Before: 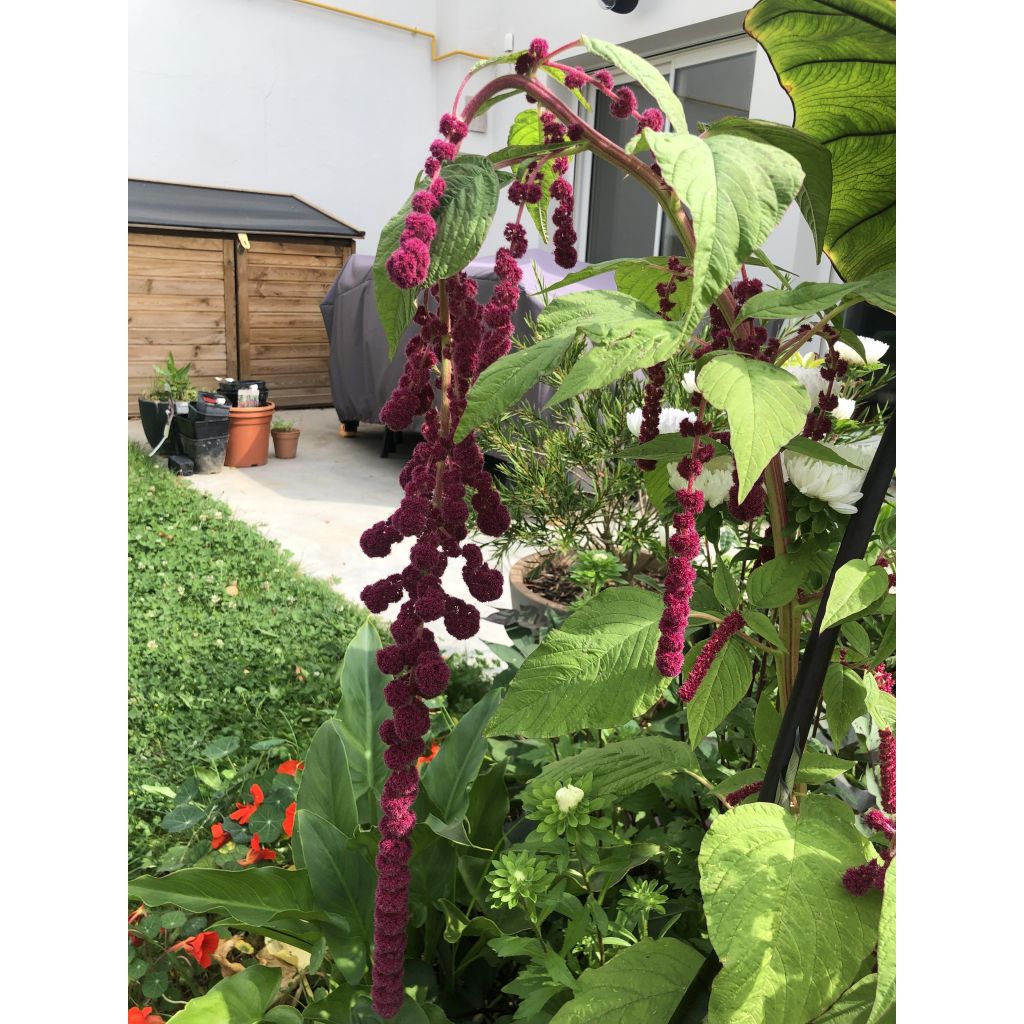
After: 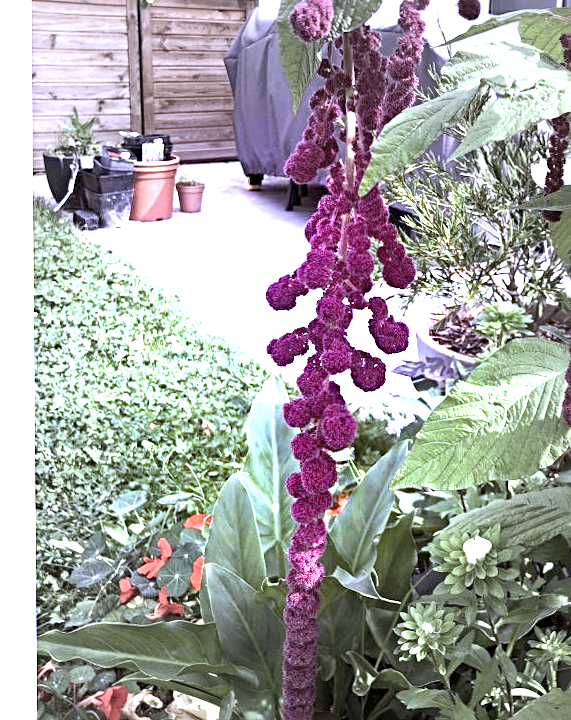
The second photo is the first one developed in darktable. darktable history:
local contrast: highlights 100%, shadows 100%, detail 120%, midtone range 0.2
rgb levels: mode RGB, independent channels, levels [[0, 0.474, 1], [0, 0.5, 1], [0, 0.5, 1]]
crop: left 8.966%, top 23.852%, right 34.699%, bottom 4.703%
white balance: red 0.98, blue 1.61
rotate and perspective: rotation -0.45°, automatic cropping original format, crop left 0.008, crop right 0.992, crop top 0.012, crop bottom 0.988
exposure: black level correction 0.001, exposure 1.84 EV, compensate highlight preservation false
sharpen: radius 4
vignetting: fall-off start 40%, fall-off radius 40%
